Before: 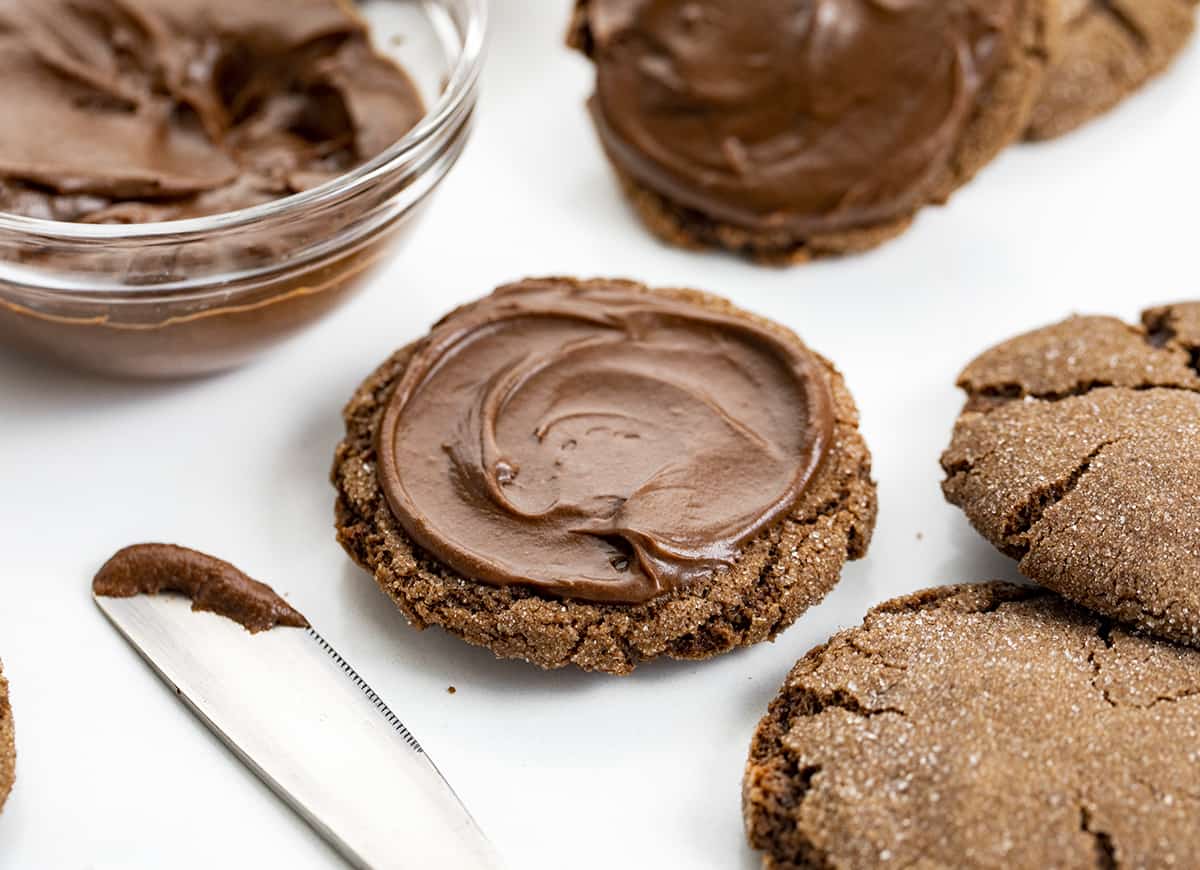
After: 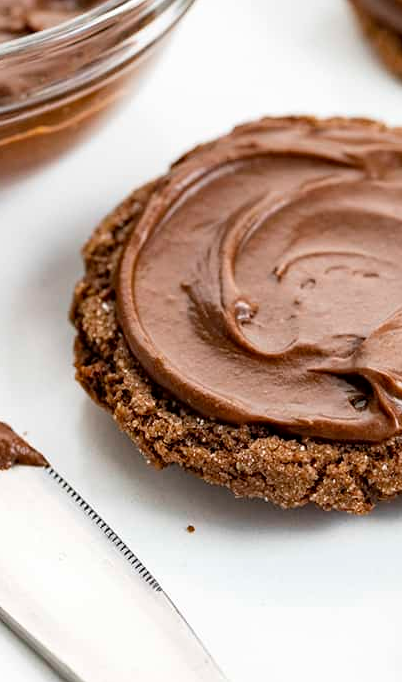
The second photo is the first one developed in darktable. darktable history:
contrast equalizer: y [[0.5 ×6], [0.5 ×6], [0.5, 0.5, 0.501, 0.545, 0.707, 0.863], [0 ×6], [0 ×6]]
crop and rotate: left 21.77%, top 18.528%, right 44.676%, bottom 2.997%
